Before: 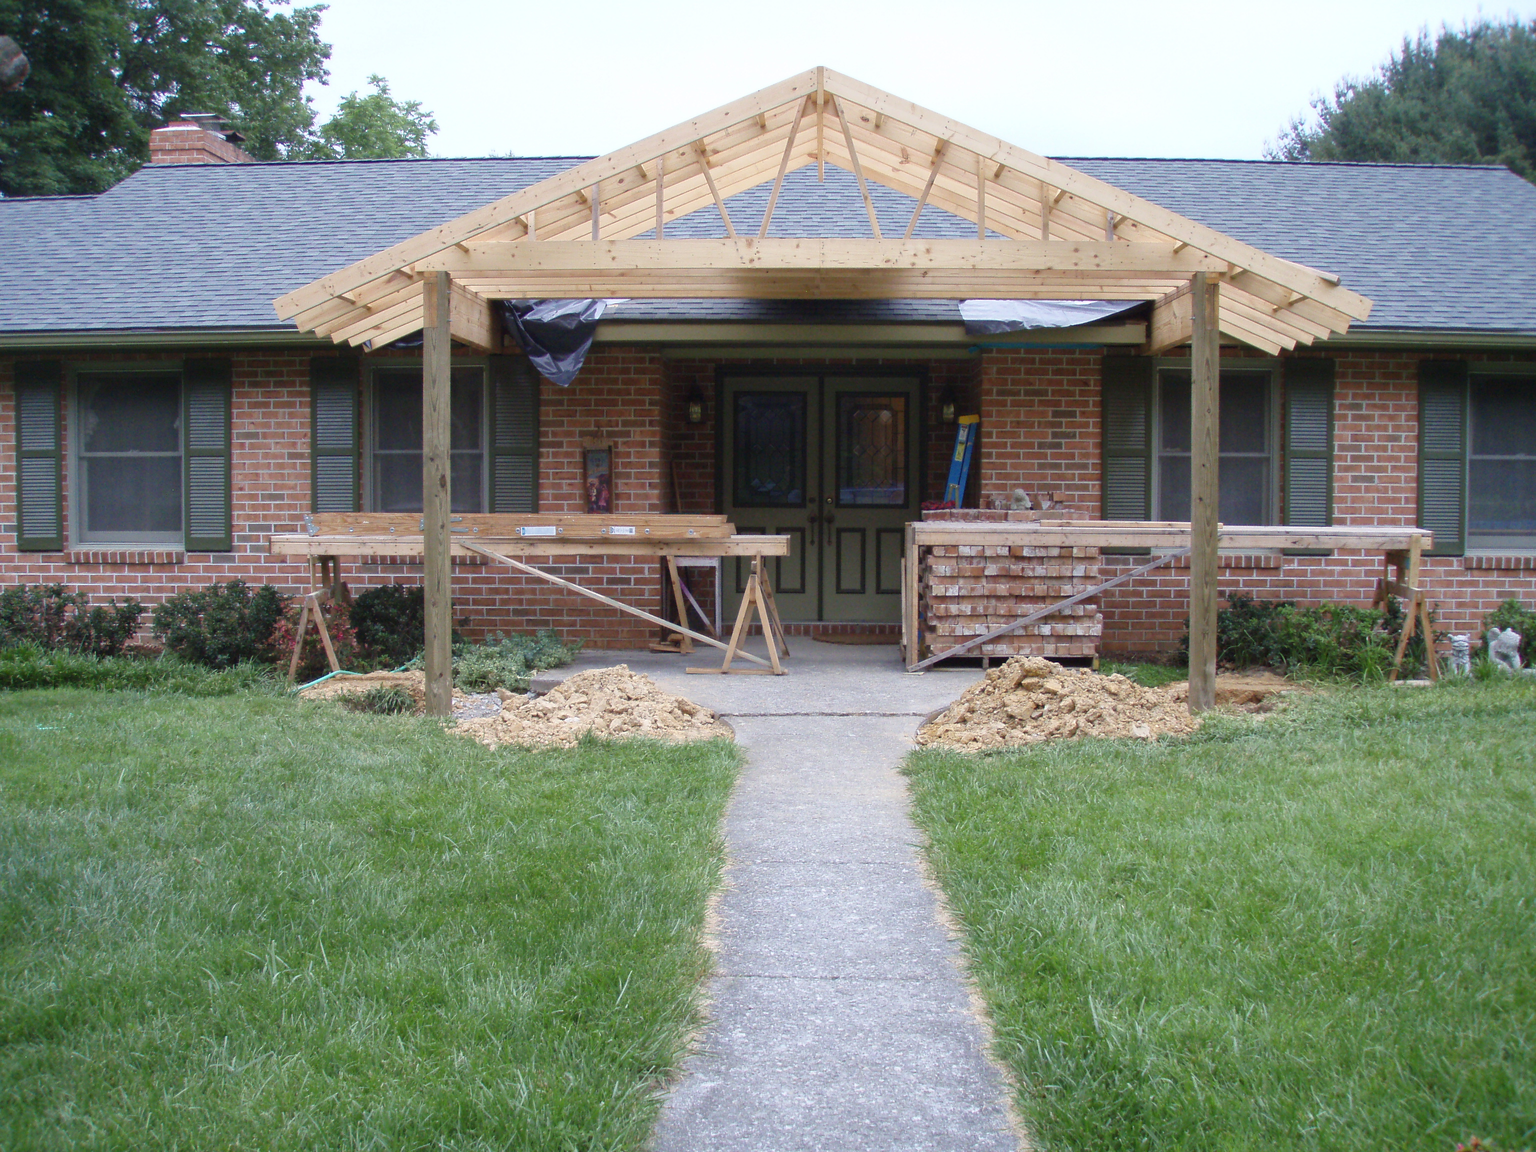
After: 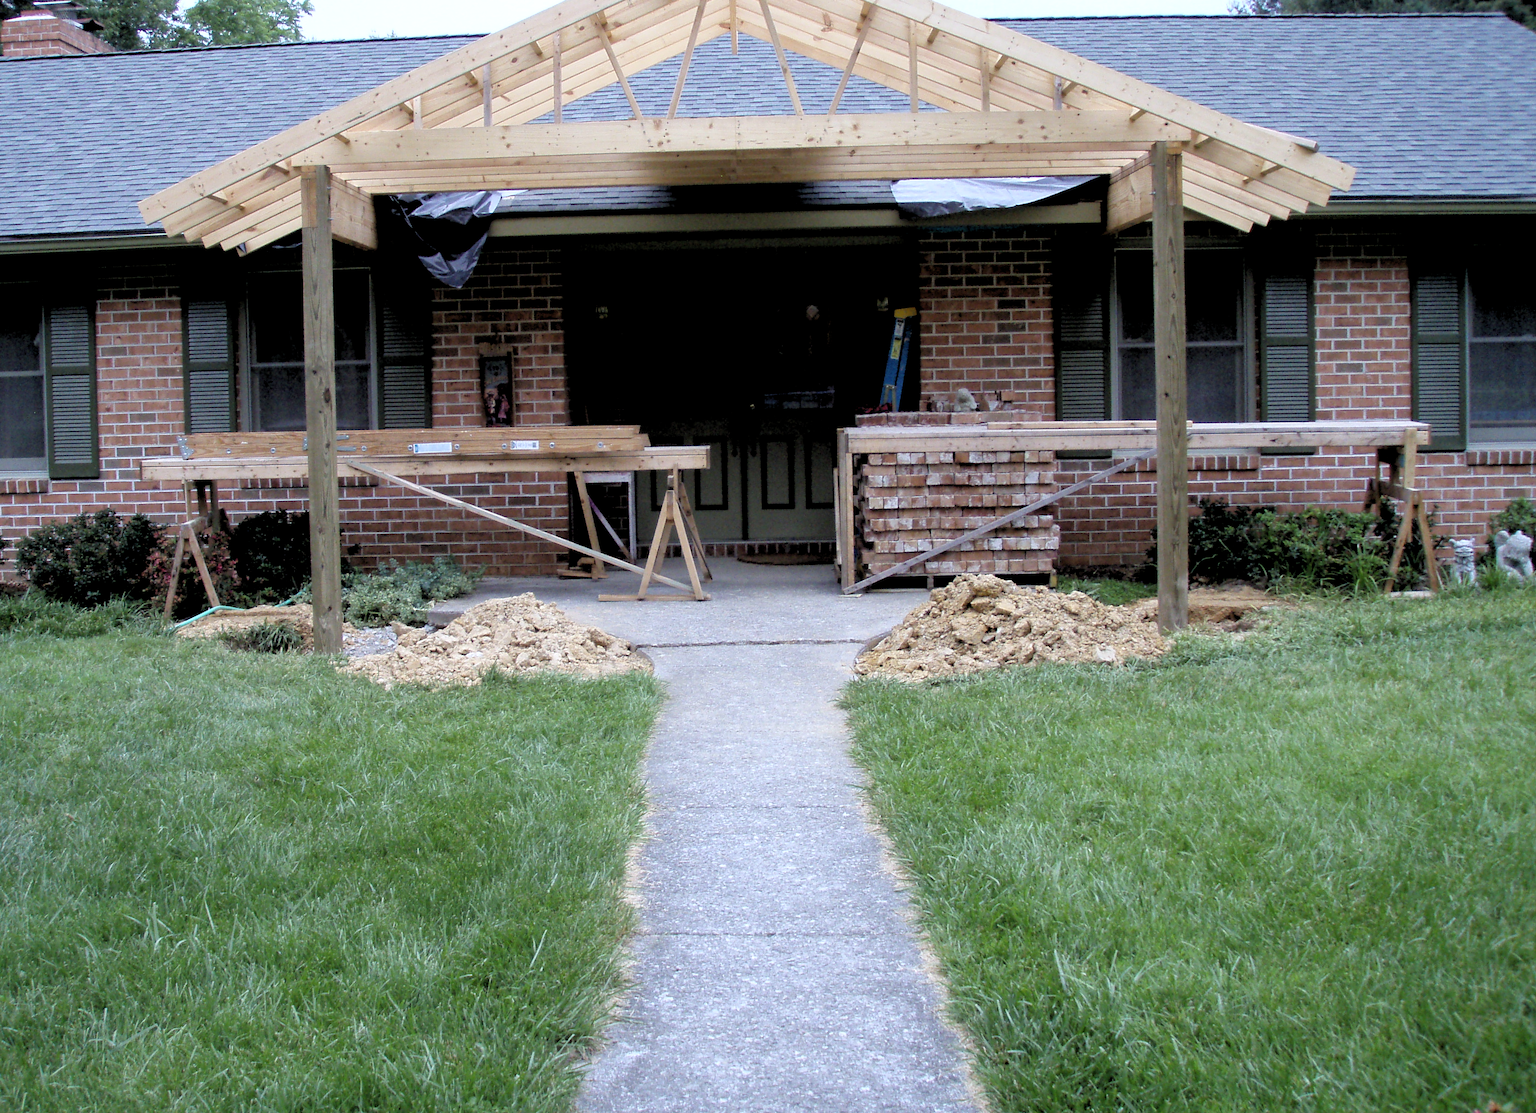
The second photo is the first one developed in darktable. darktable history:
rotate and perspective: rotation -1.32°, lens shift (horizontal) -0.031, crop left 0.015, crop right 0.985, crop top 0.047, crop bottom 0.982
crop and rotate: left 8.262%, top 9.226%
white balance: red 0.967, blue 1.049
rgb levels: levels [[0.034, 0.472, 0.904], [0, 0.5, 1], [0, 0.5, 1]]
